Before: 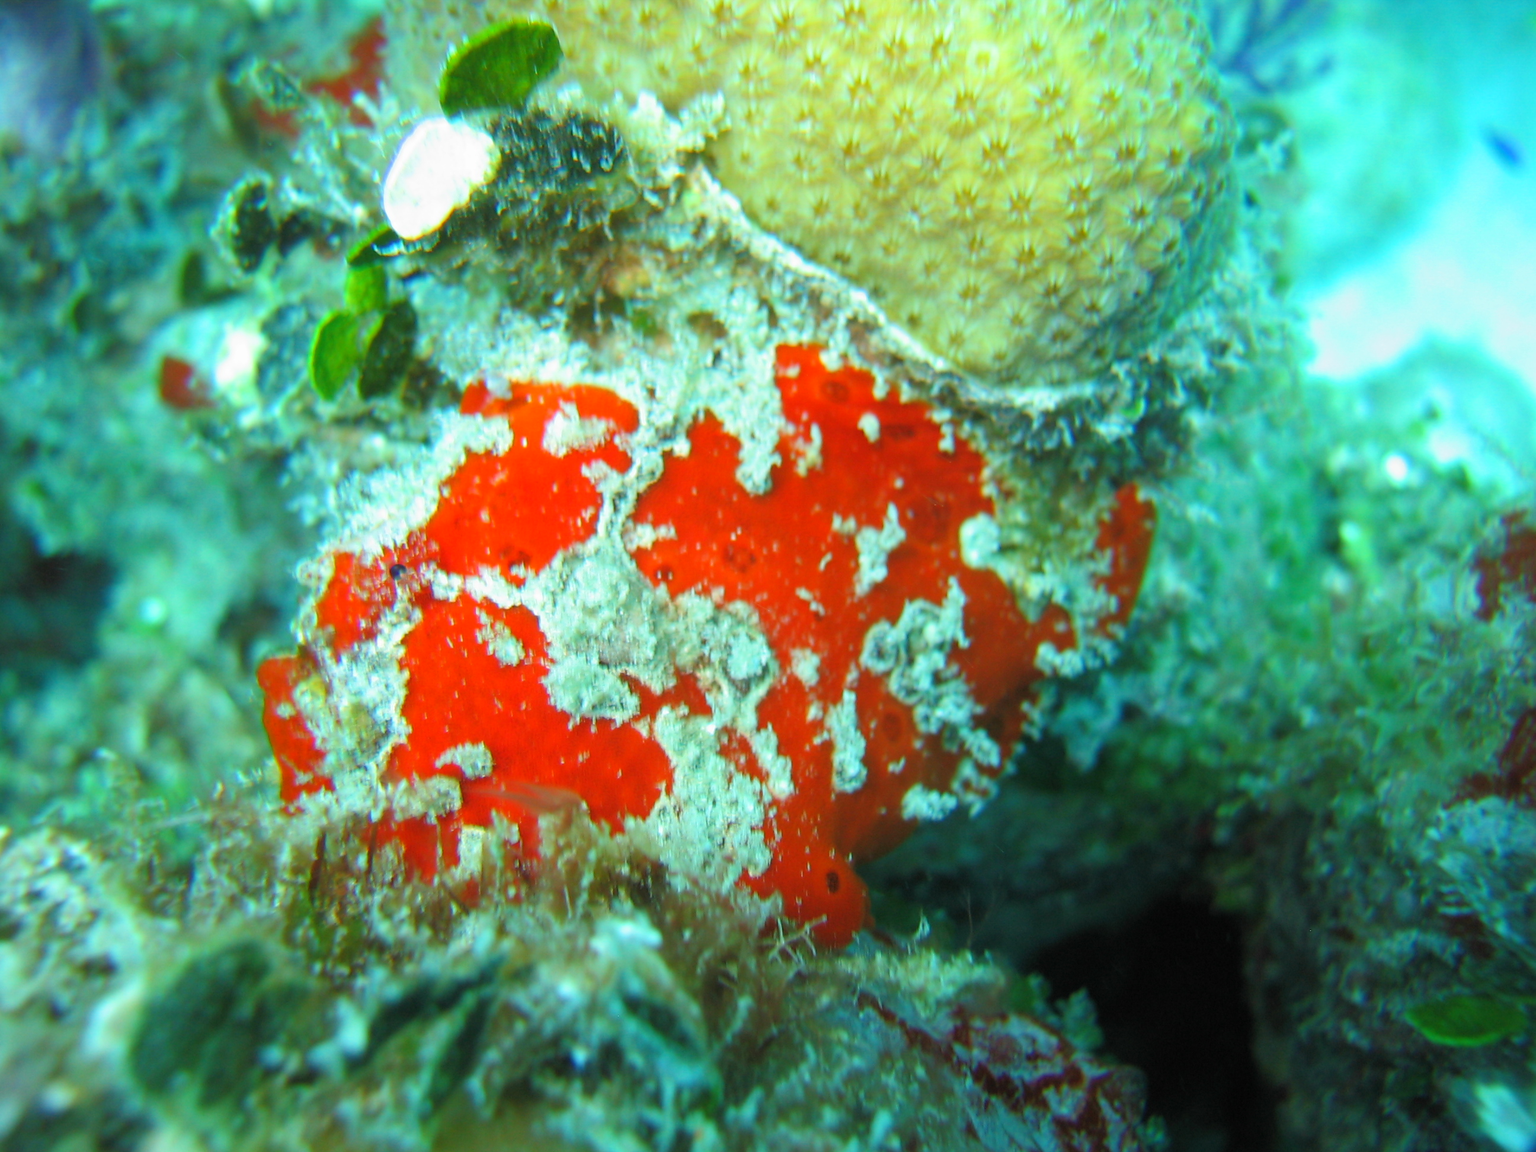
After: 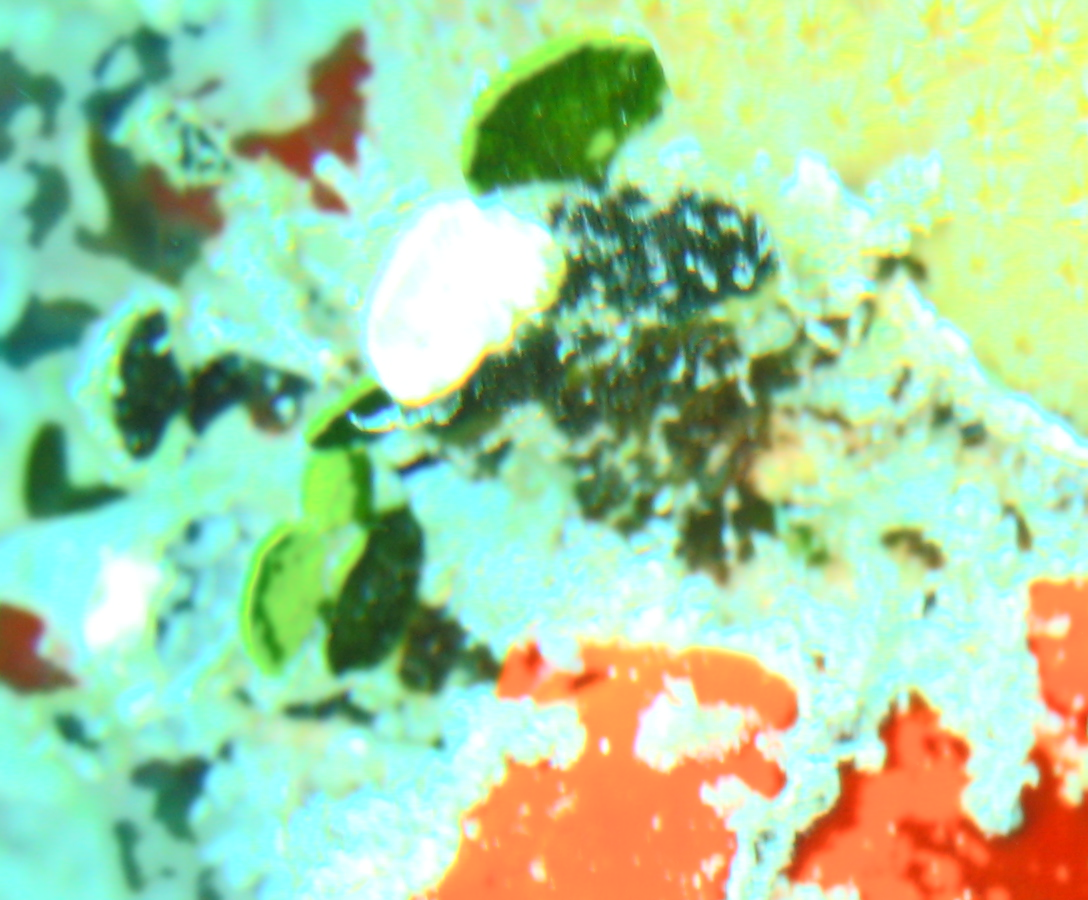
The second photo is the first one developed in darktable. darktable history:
bloom: size 0%, threshold 54.82%, strength 8.31%
crop and rotate: left 10.817%, top 0.062%, right 47.194%, bottom 53.626%
